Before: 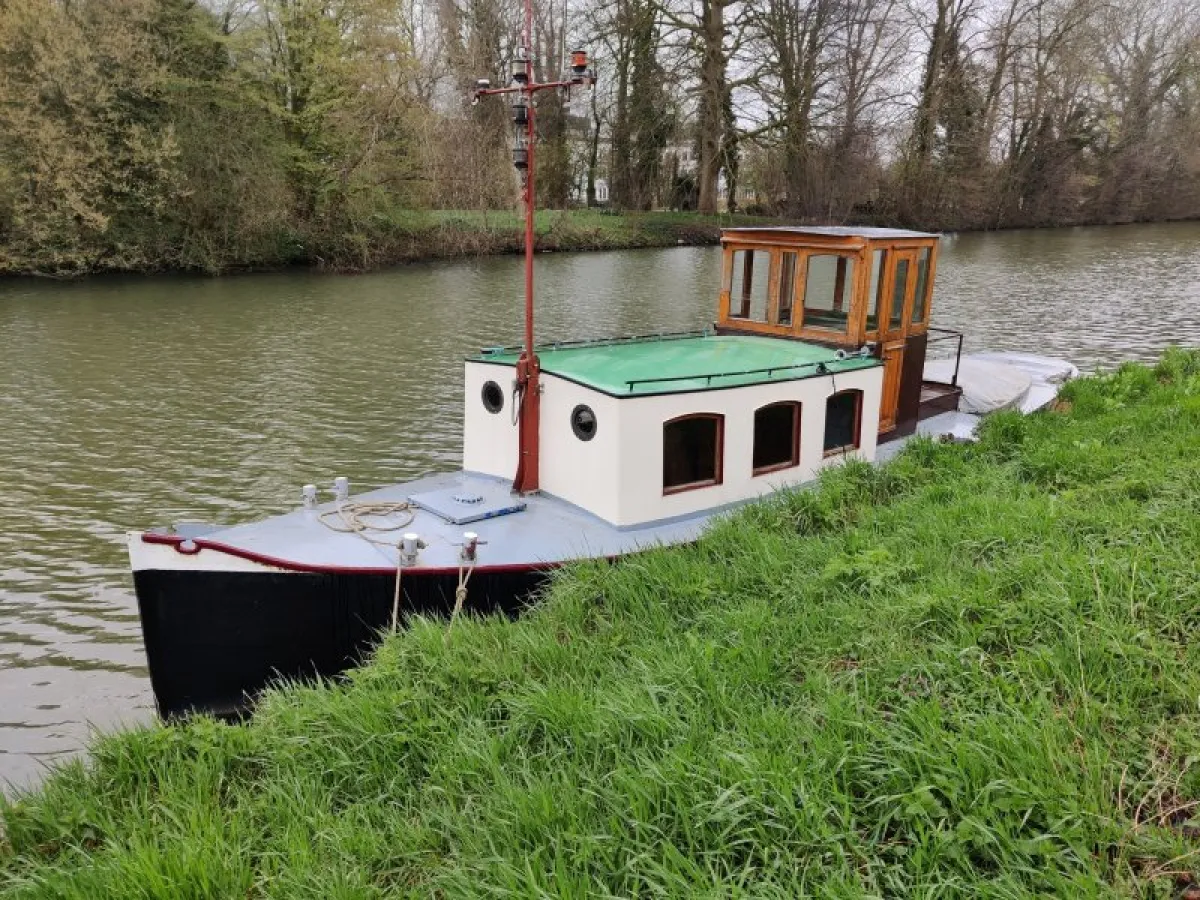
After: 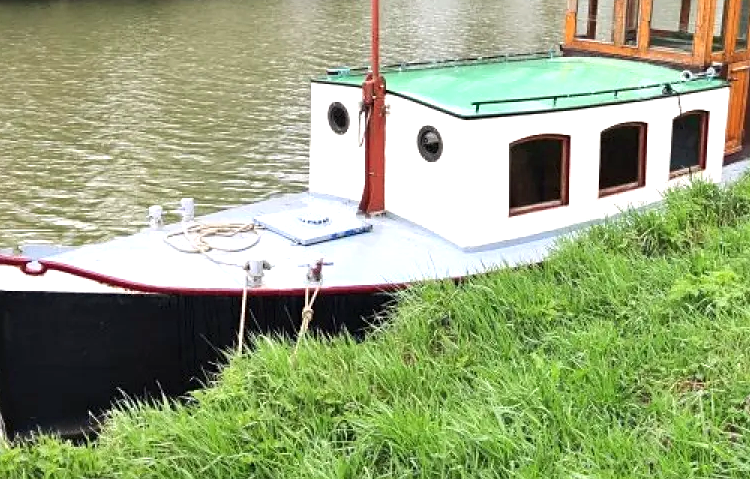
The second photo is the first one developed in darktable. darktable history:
crop: left 12.876%, top 31.017%, right 24.56%, bottom 15.761%
exposure: black level correction 0, exposure 1.001 EV, compensate highlight preservation false
sharpen: amount 0.2
